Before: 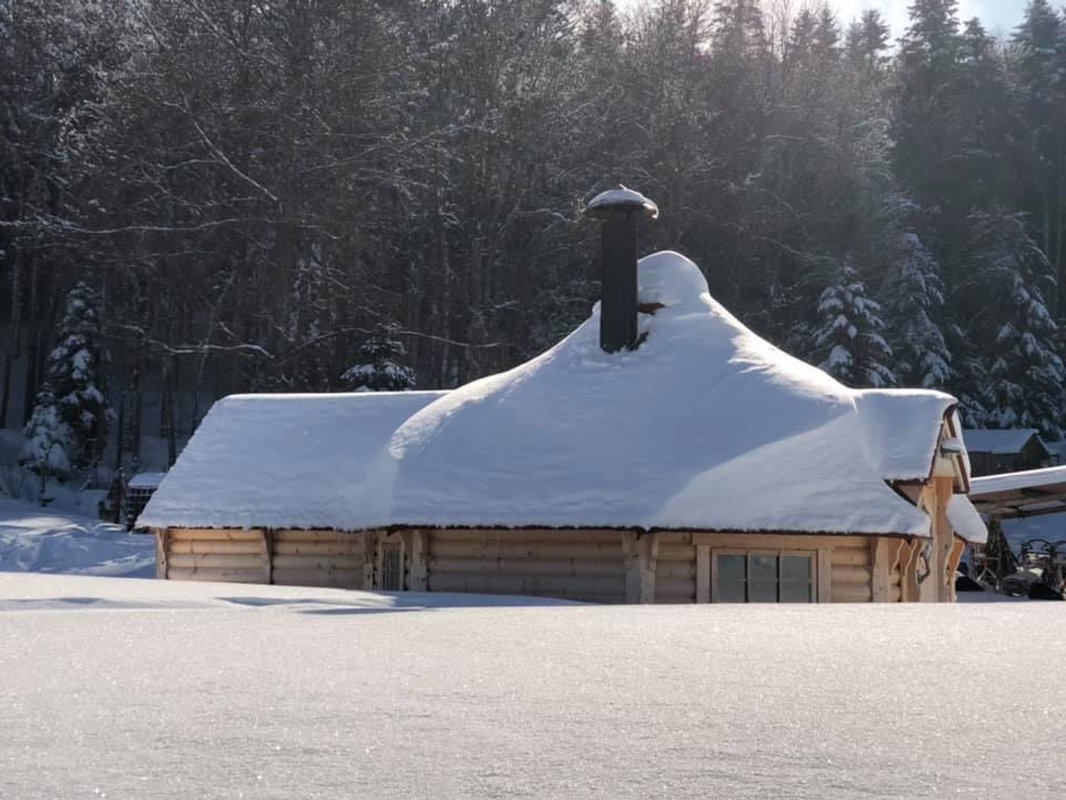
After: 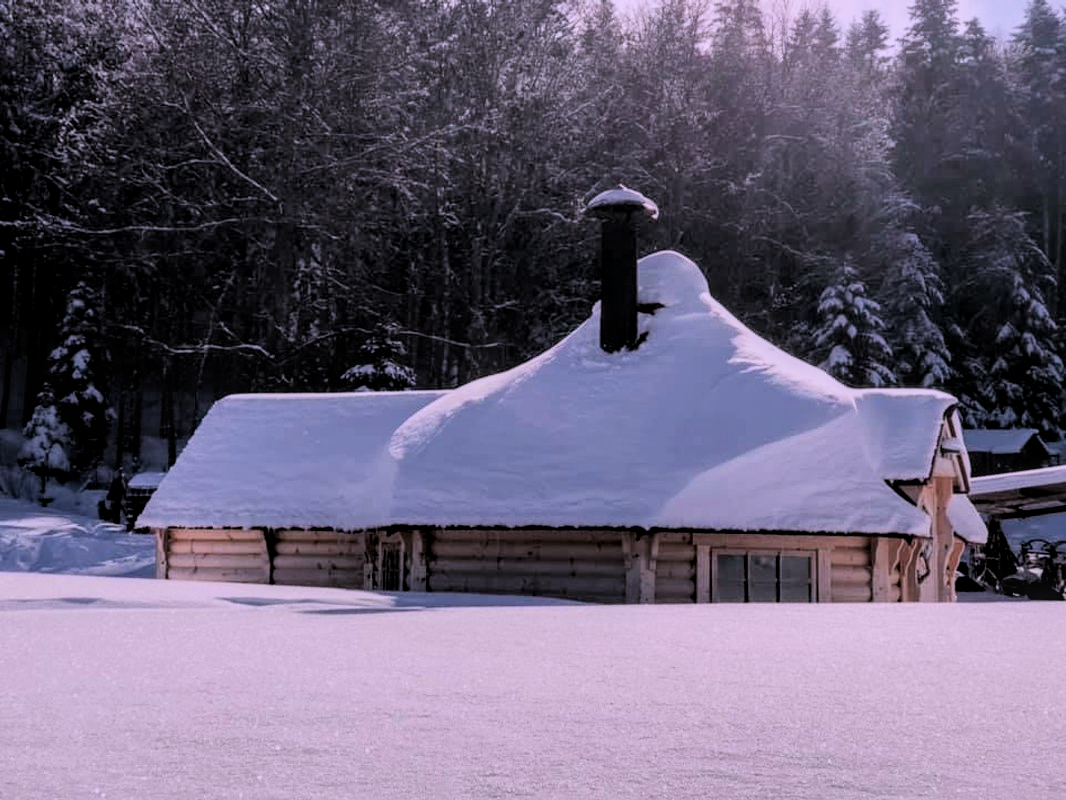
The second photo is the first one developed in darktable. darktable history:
local contrast: on, module defaults
color correction: highlights a* 15.54, highlights b* -20.35
filmic rgb: black relative exposure -4.23 EV, white relative exposure 5.12 EV, hardness 2.16, contrast 1.169, color science v6 (2022)
contrast brightness saturation: saturation -0.061
